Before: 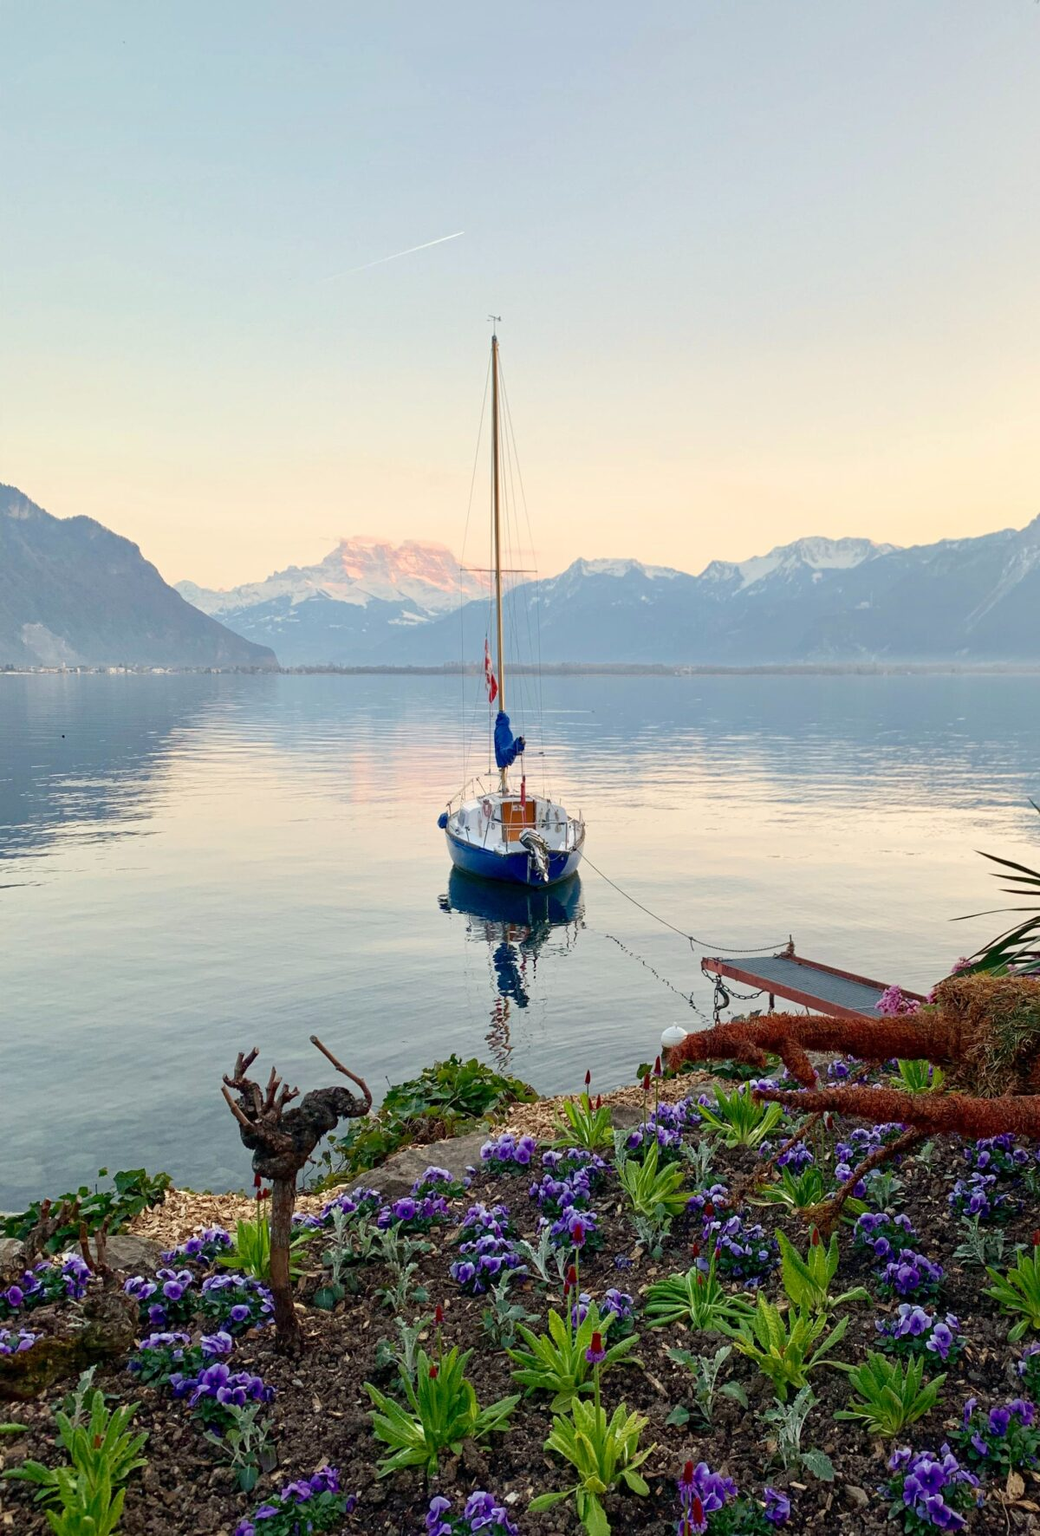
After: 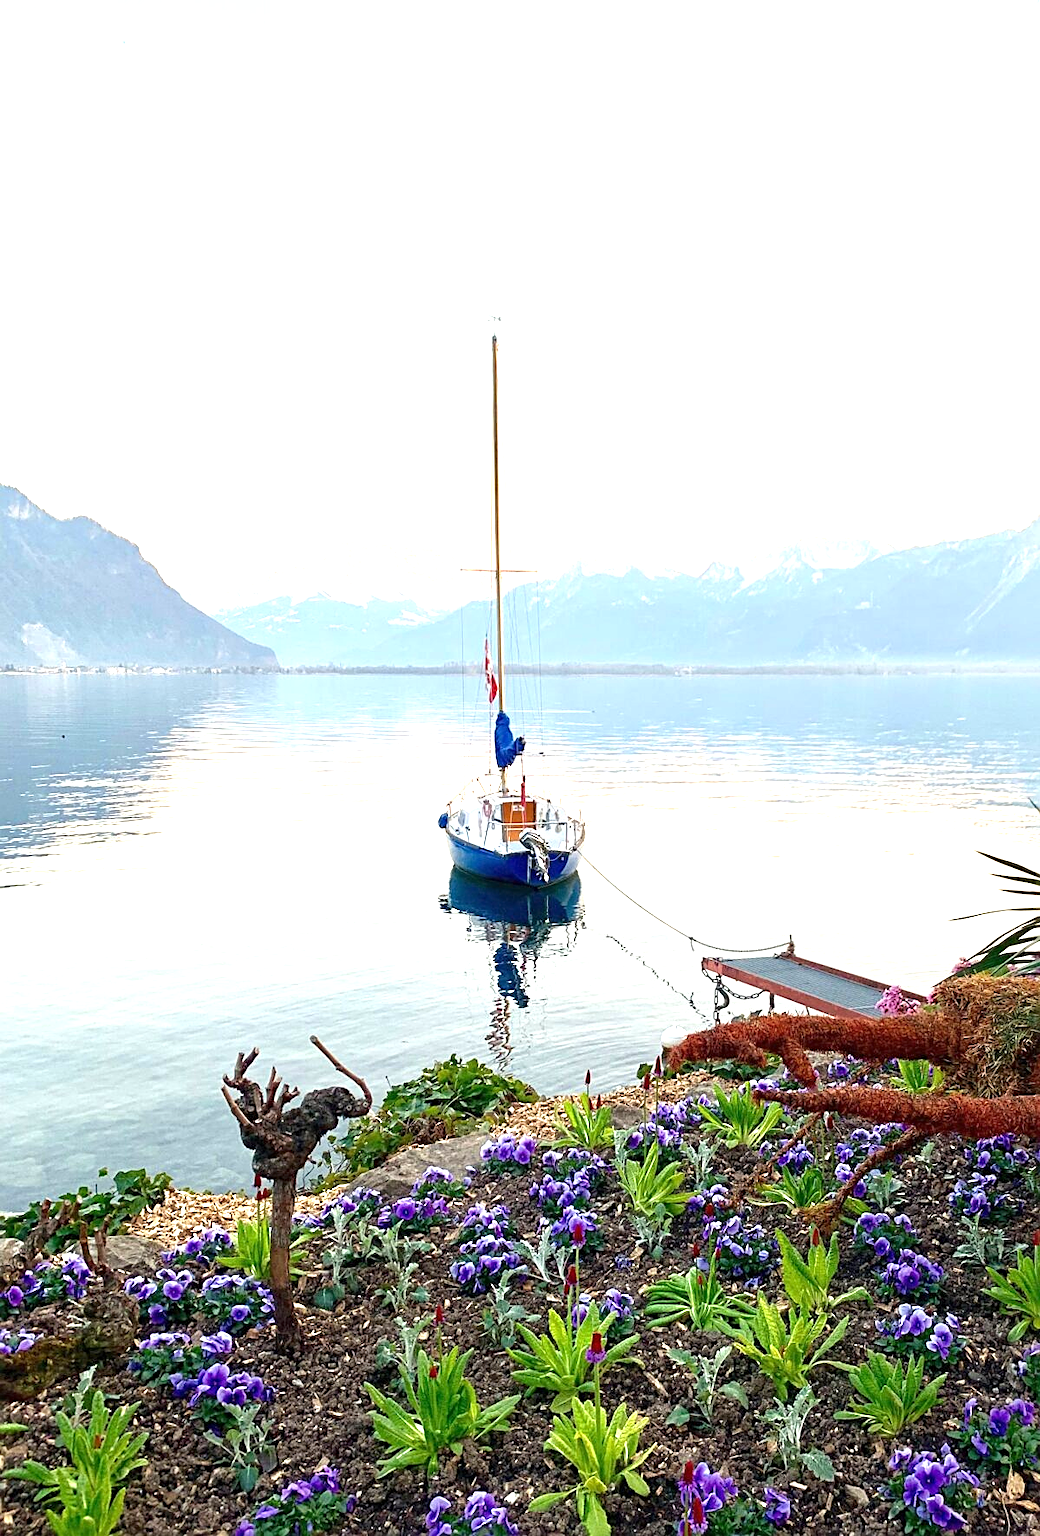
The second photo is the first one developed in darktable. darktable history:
sharpen: on, module defaults
tone equalizer: edges refinement/feathering 500, mask exposure compensation -1.57 EV, preserve details no
exposure: black level correction 0, exposure 1.19 EV, compensate exposure bias true, compensate highlight preservation false
